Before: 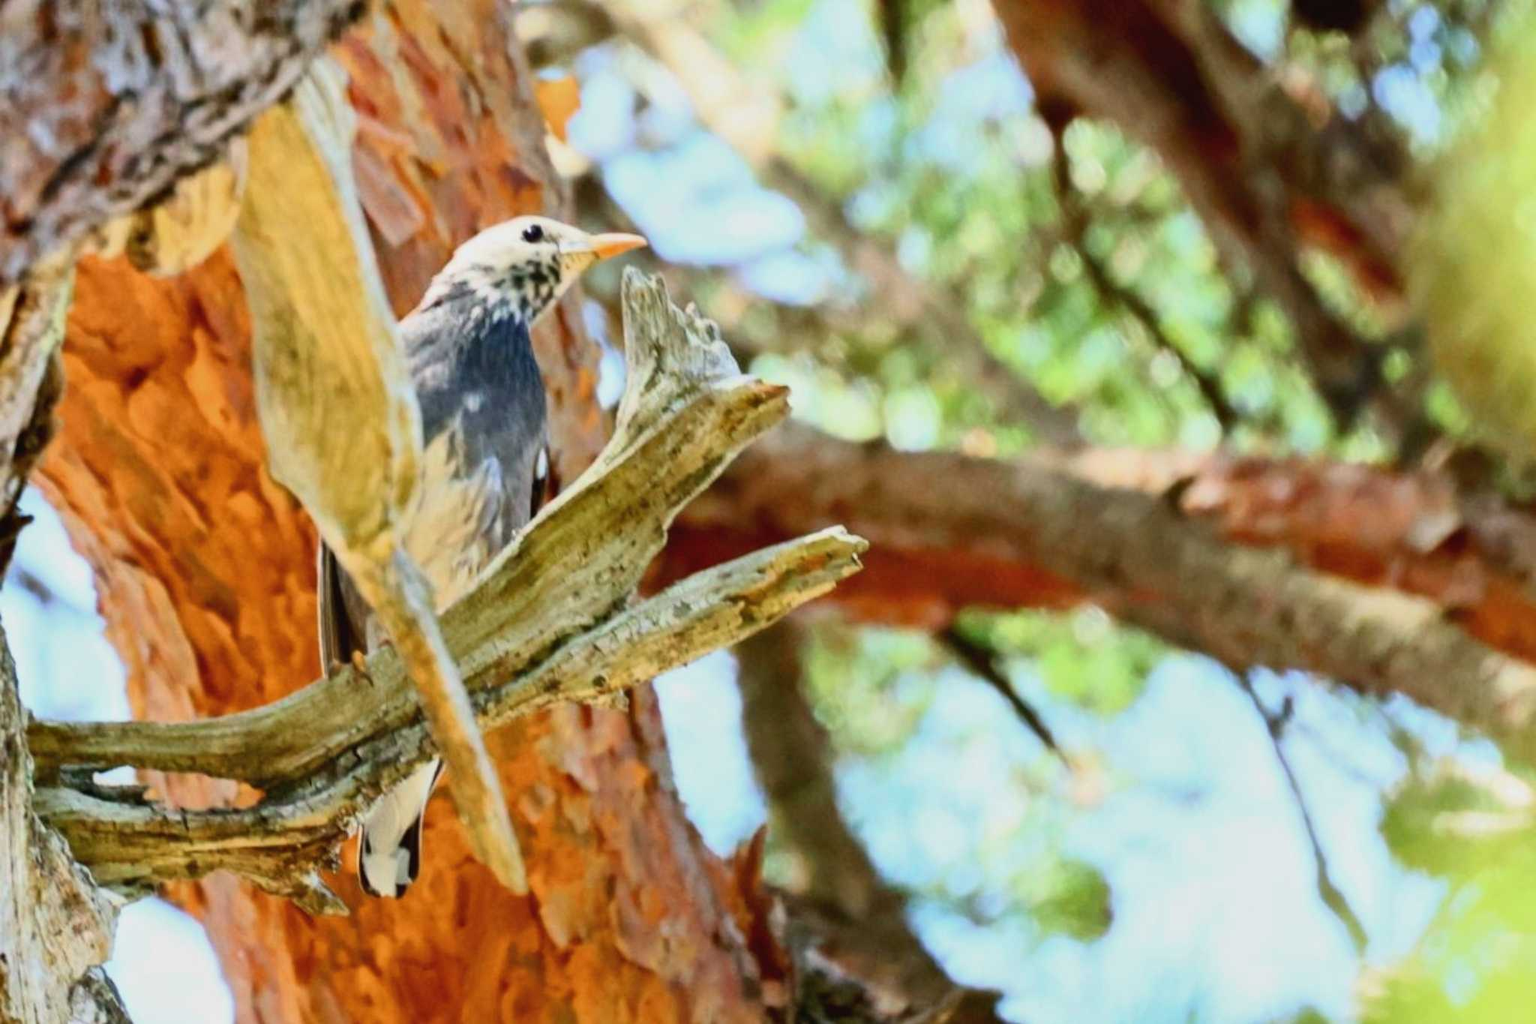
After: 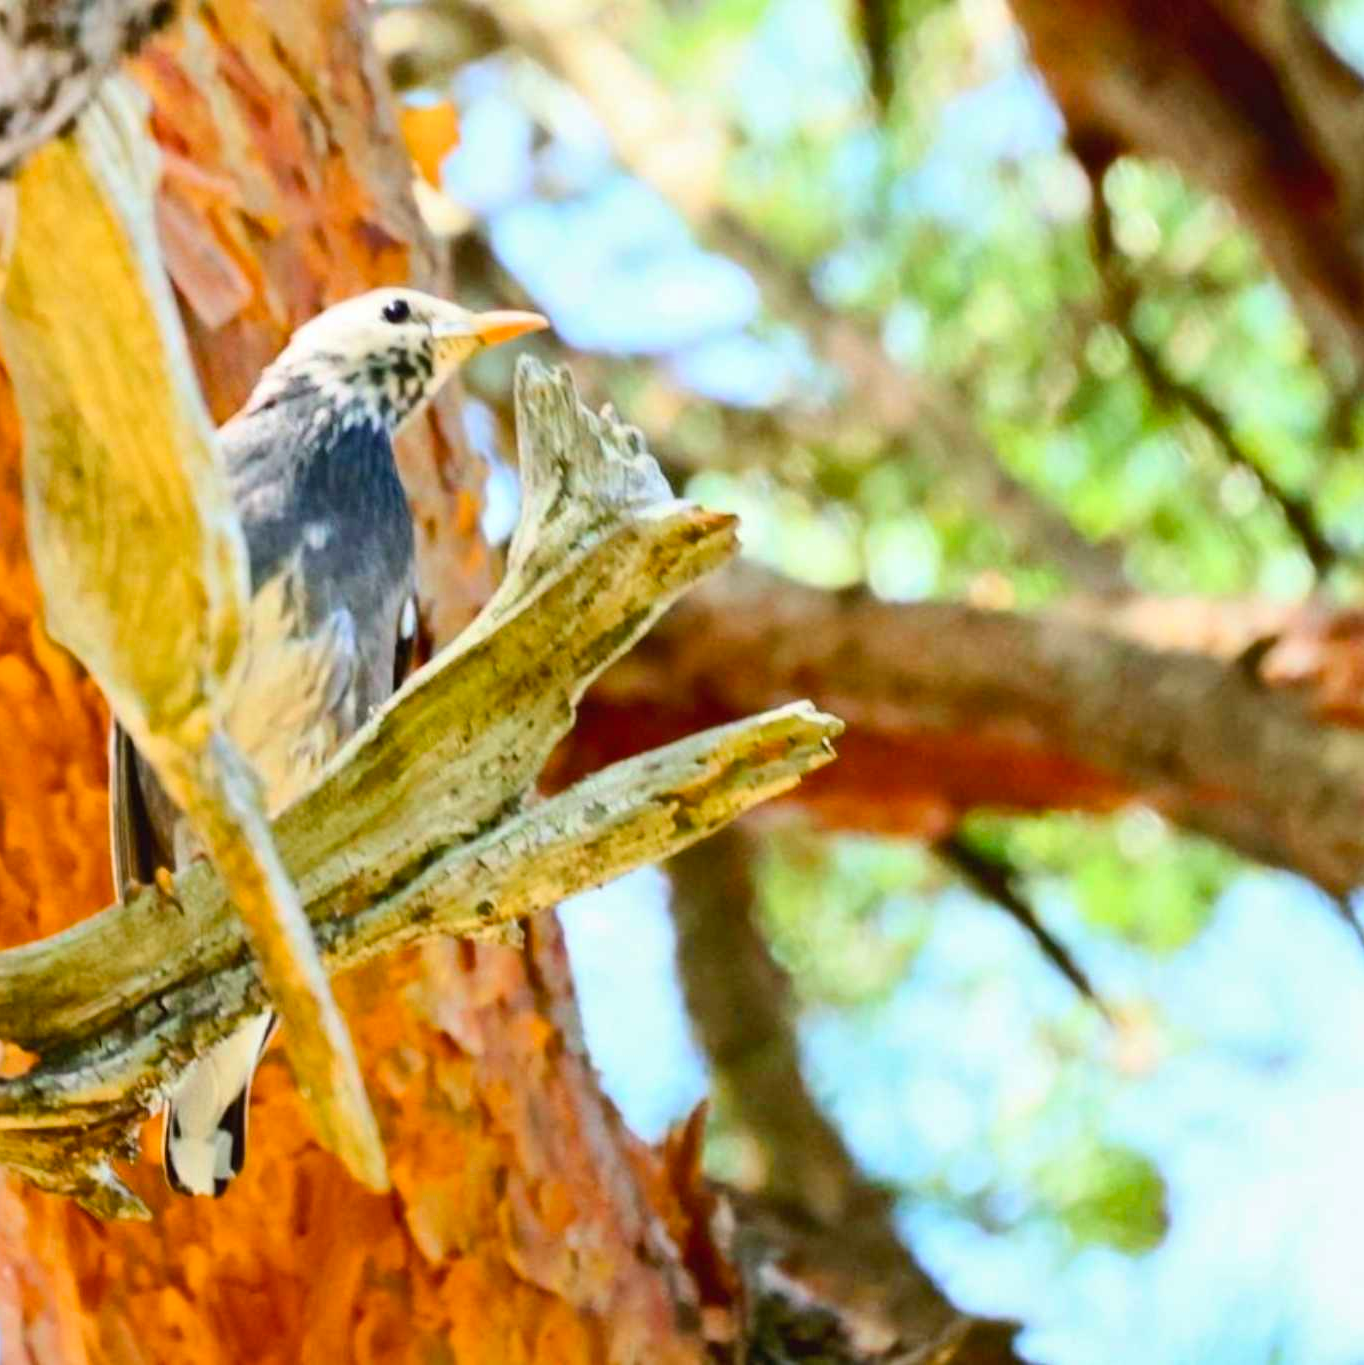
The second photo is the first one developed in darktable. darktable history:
exposure: compensate highlight preservation false
color balance rgb: shadows lift › chroma 0.67%, shadows lift › hue 111.6°, highlights gain › luminance 17.235%, perceptual saturation grading › global saturation 17.966%, perceptual brilliance grading › mid-tones 9.76%, perceptual brilliance grading › shadows 15.721%
crop and rotate: left 15.379%, right 18.001%
